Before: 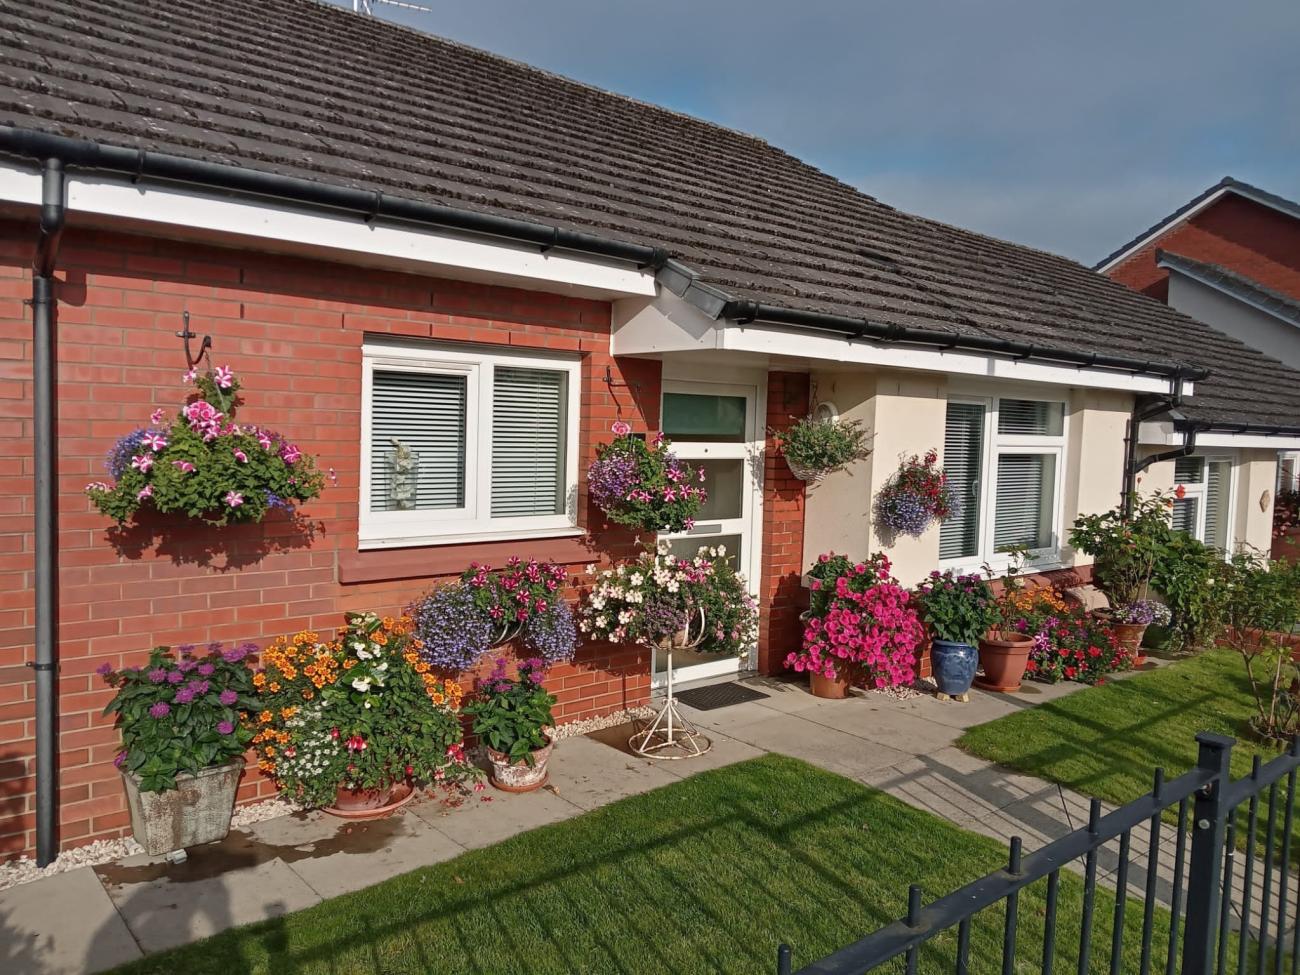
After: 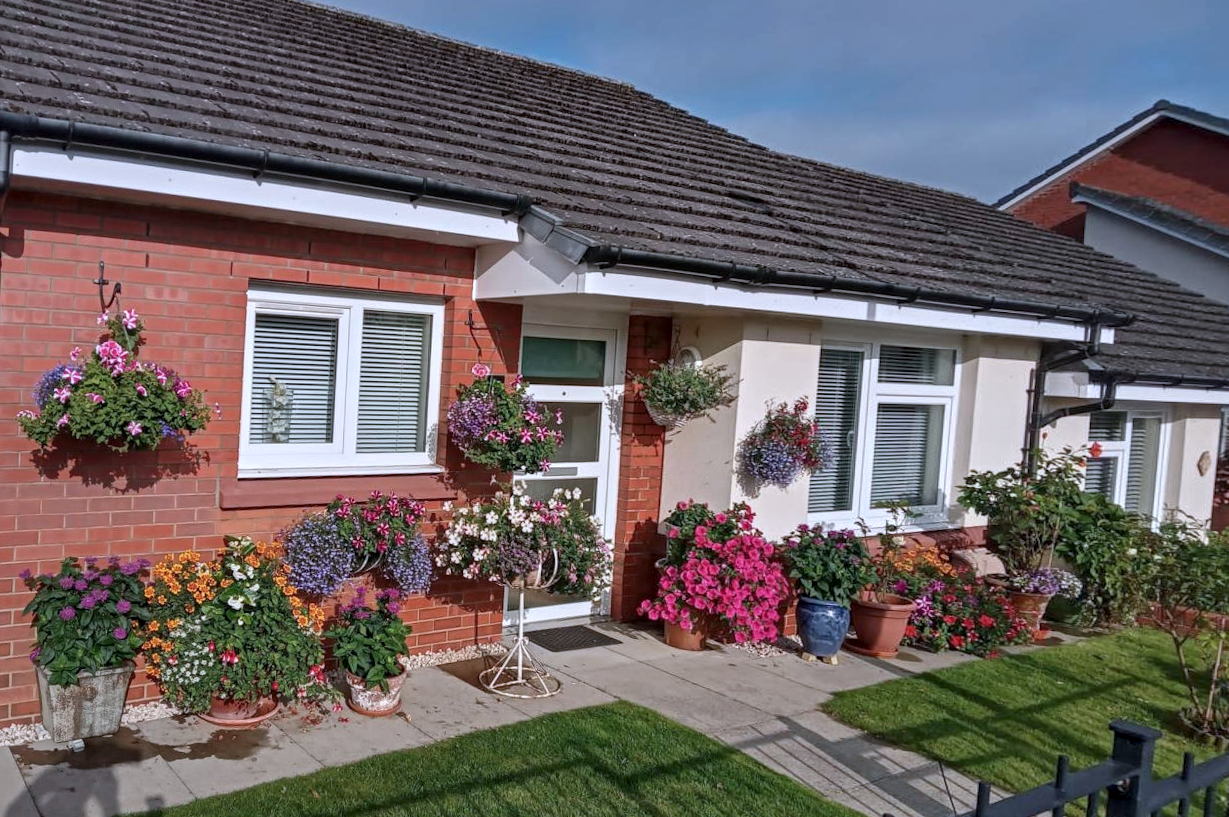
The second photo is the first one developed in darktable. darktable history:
local contrast: on, module defaults
color calibration: illuminant as shot in camera, x 0.37, y 0.382, temperature 4313.32 K
crop and rotate: left 2.536%, right 1.107%, bottom 2.246%
rotate and perspective: rotation 1.69°, lens shift (vertical) -0.023, lens shift (horizontal) -0.291, crop left 0.025, crop right 0.988, crop top 0.092, crop bottom 0.842
